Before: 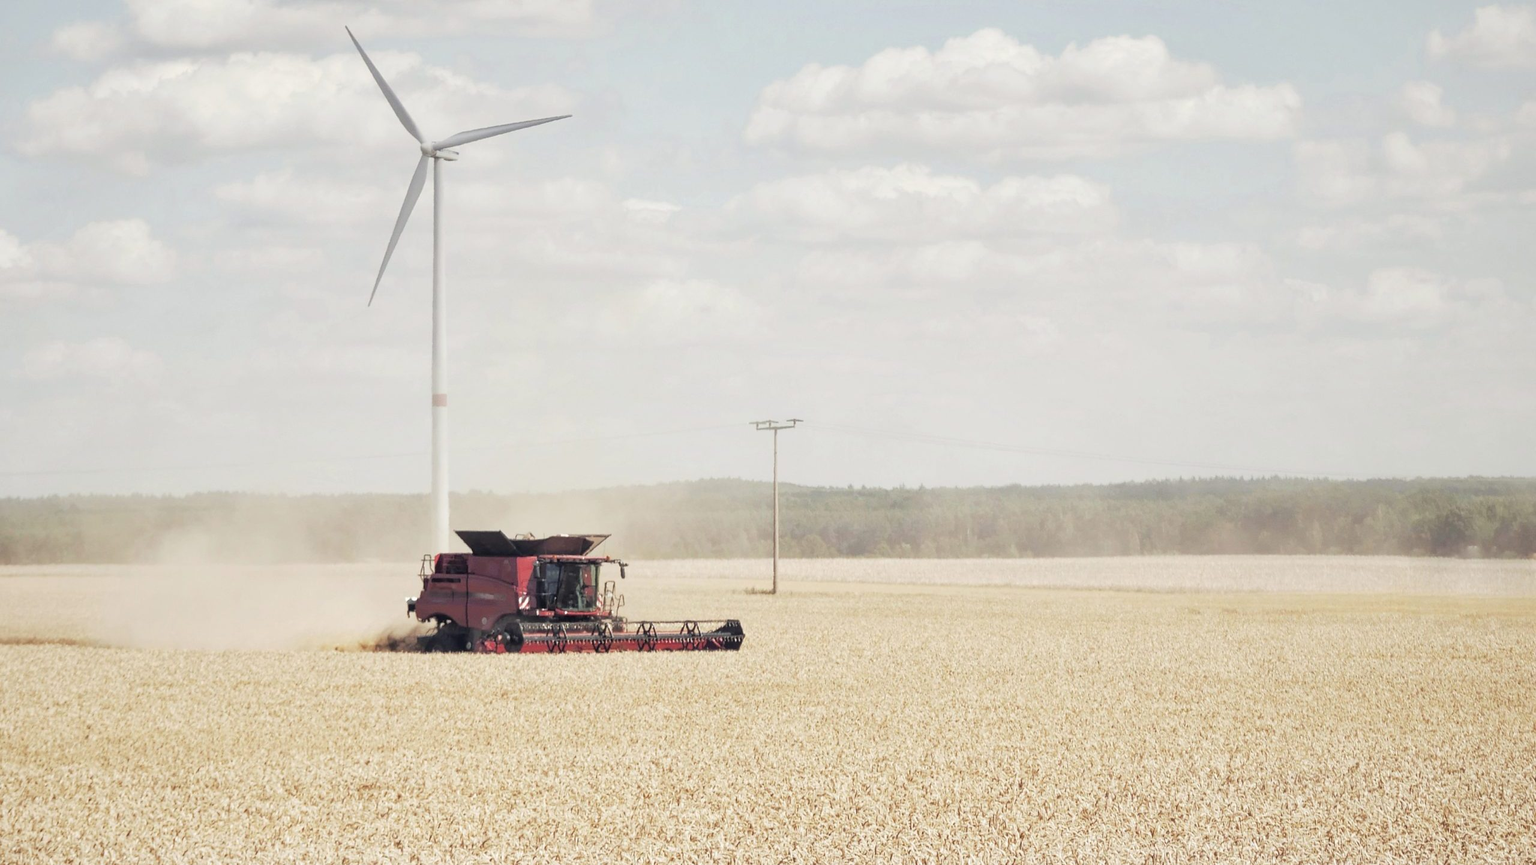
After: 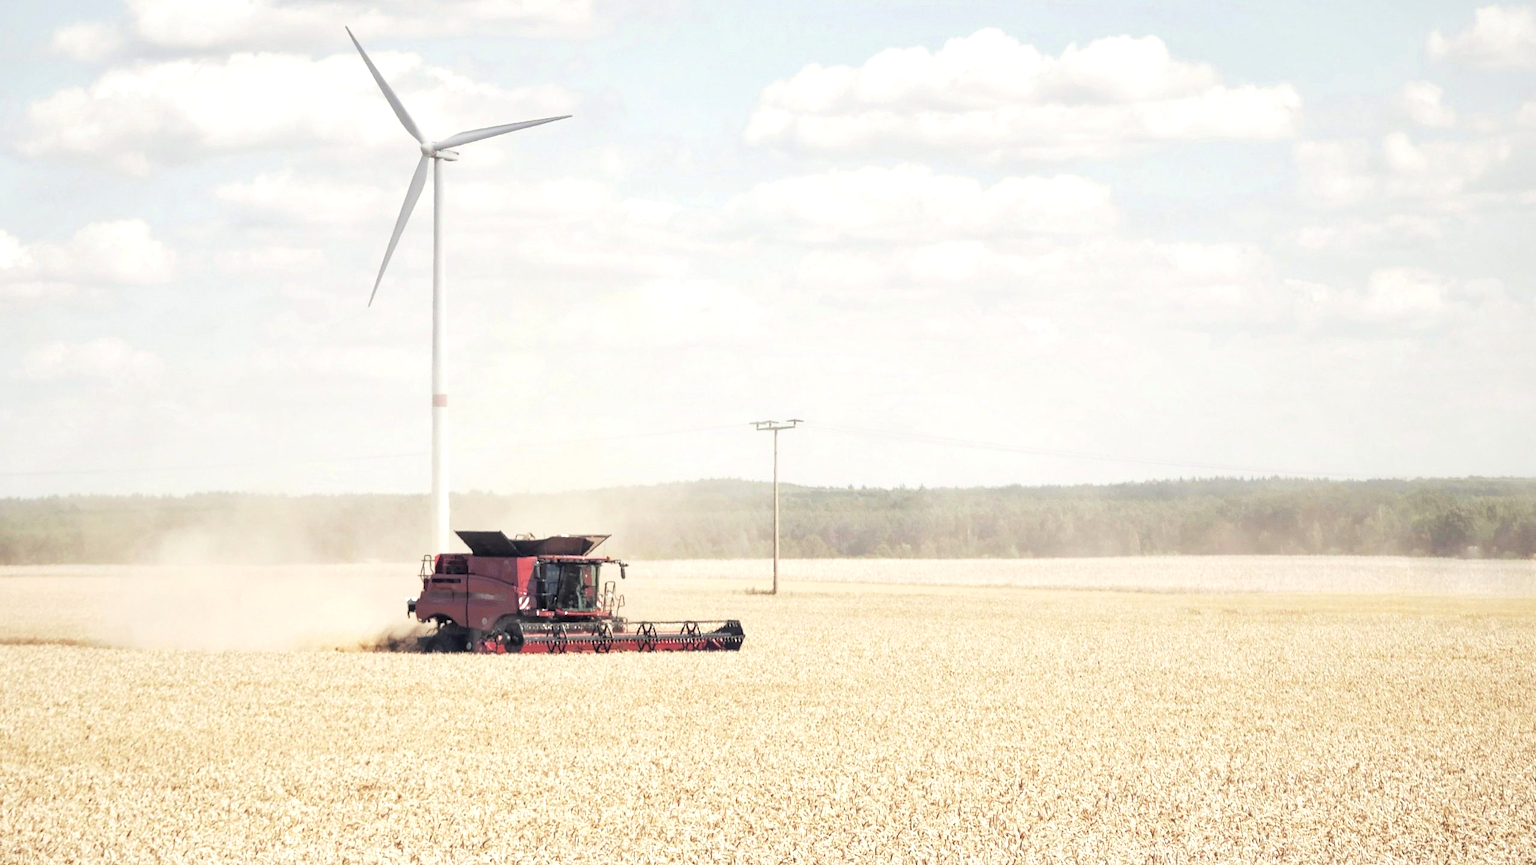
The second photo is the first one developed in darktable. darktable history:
tone equalizer: -8 EV -0.419 EV, -7 EV -0.377 EV, -6 EV -0.356 EV, -5 EV -0.211 EV, -3 EV 0.222 EV, -2 EV 0.359 EV, -1 EV 0.374 EV, +0 EV 0.44 EV
